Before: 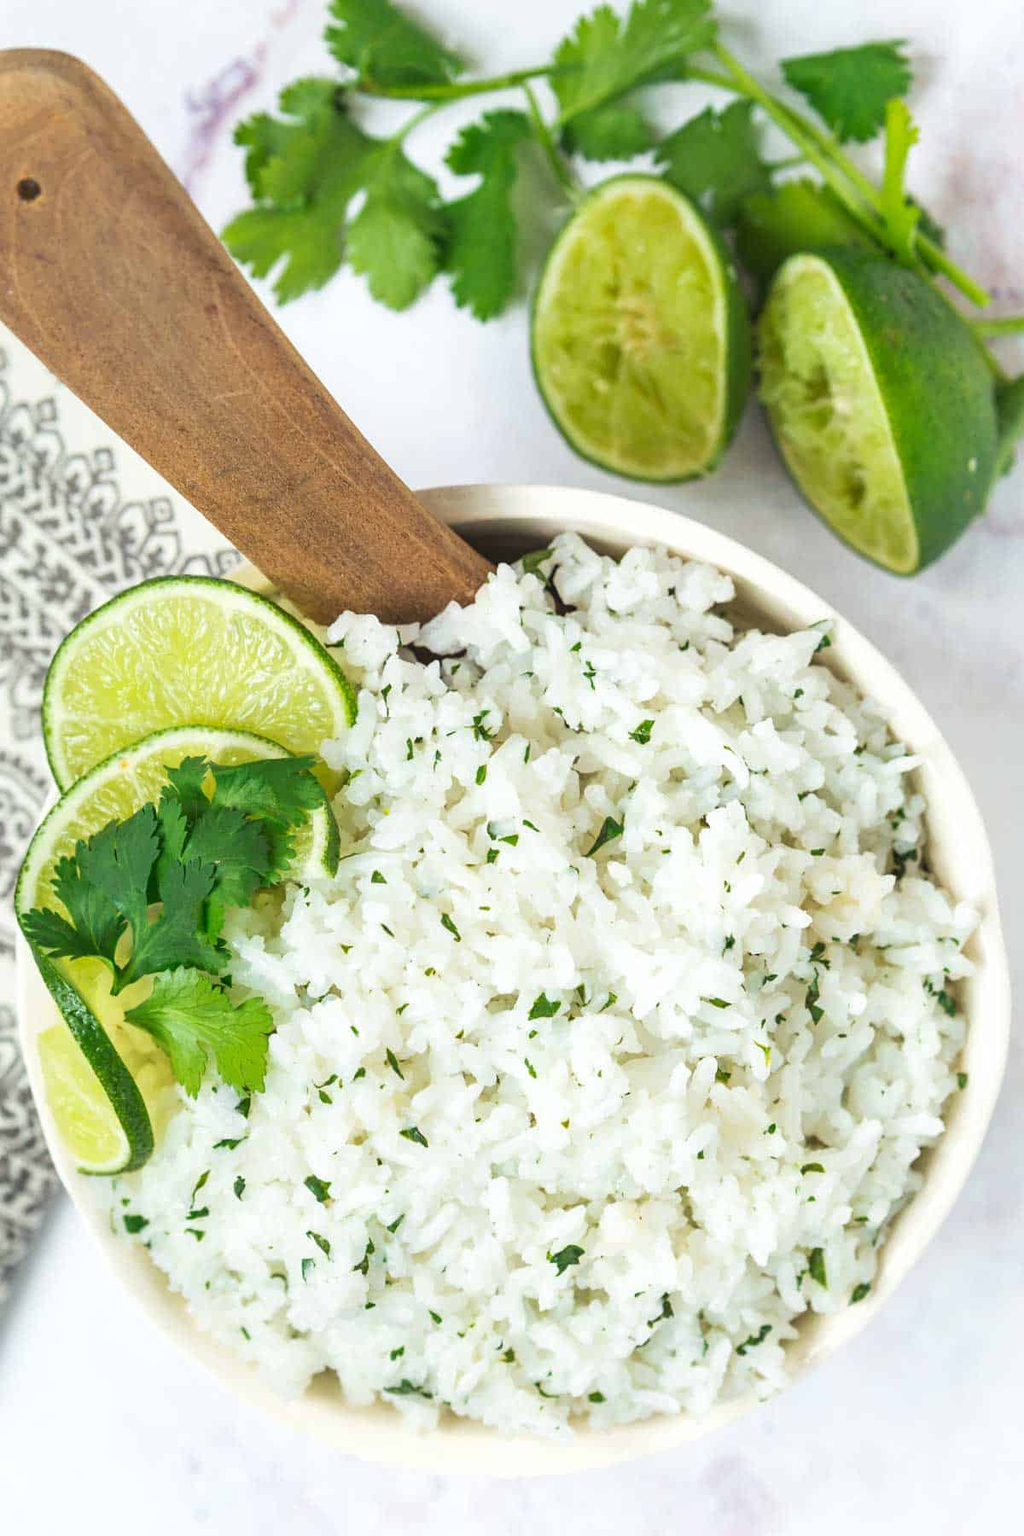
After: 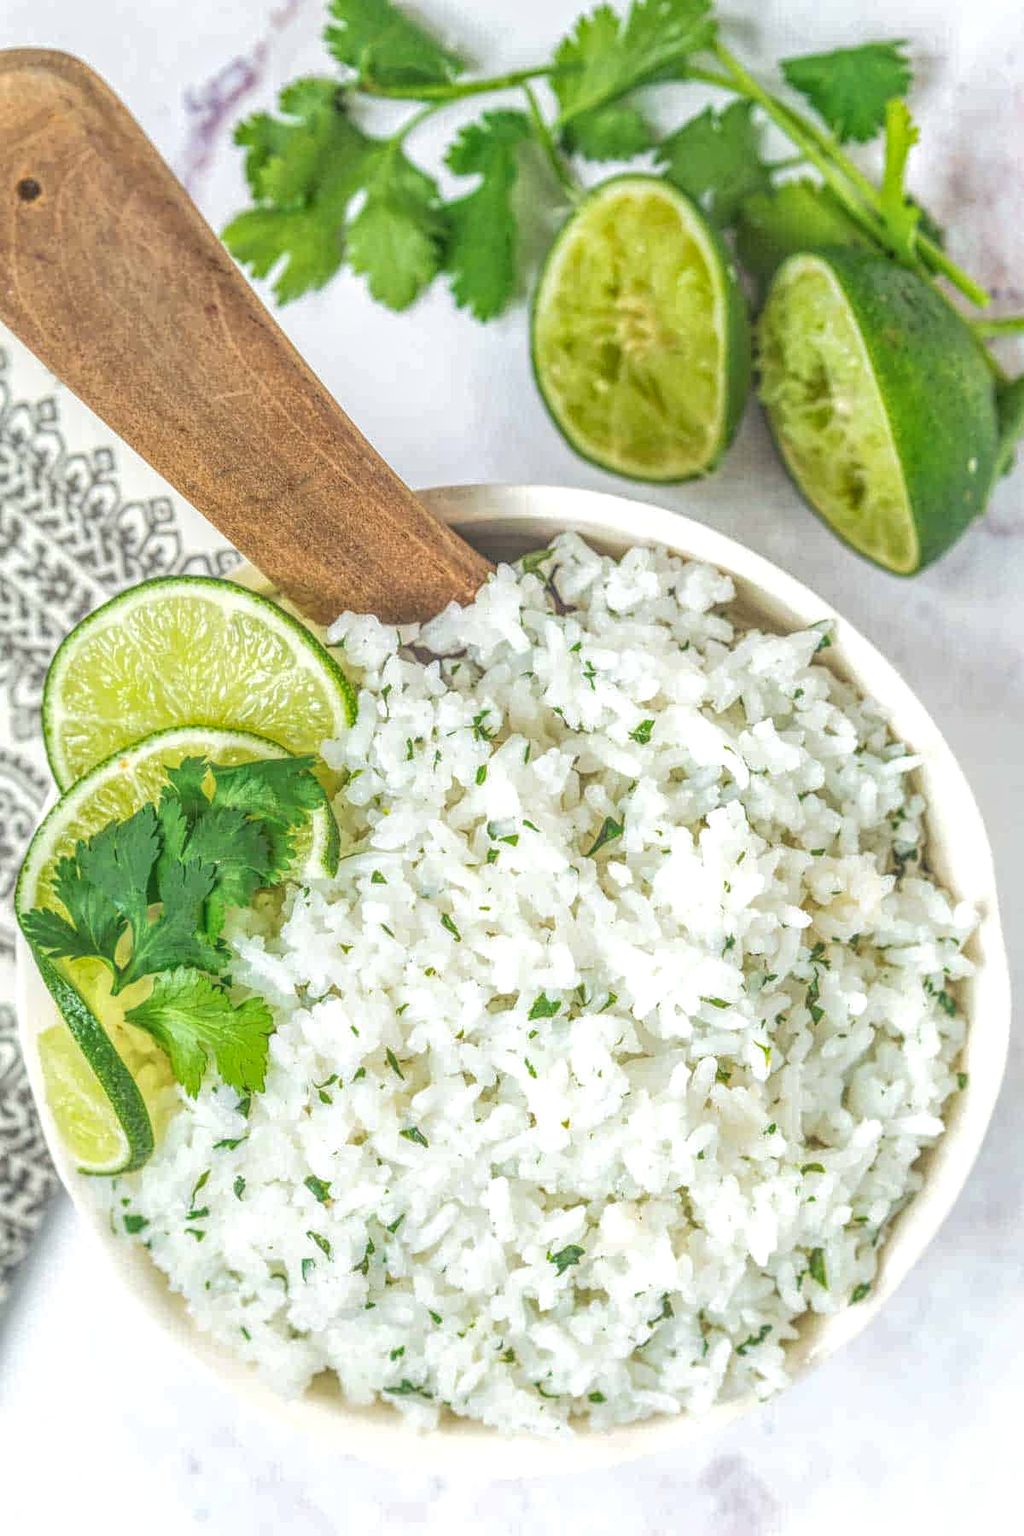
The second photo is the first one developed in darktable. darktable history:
local contrast: highlights 20%, shadows 27%, detail 199%, midtone range 0.2
